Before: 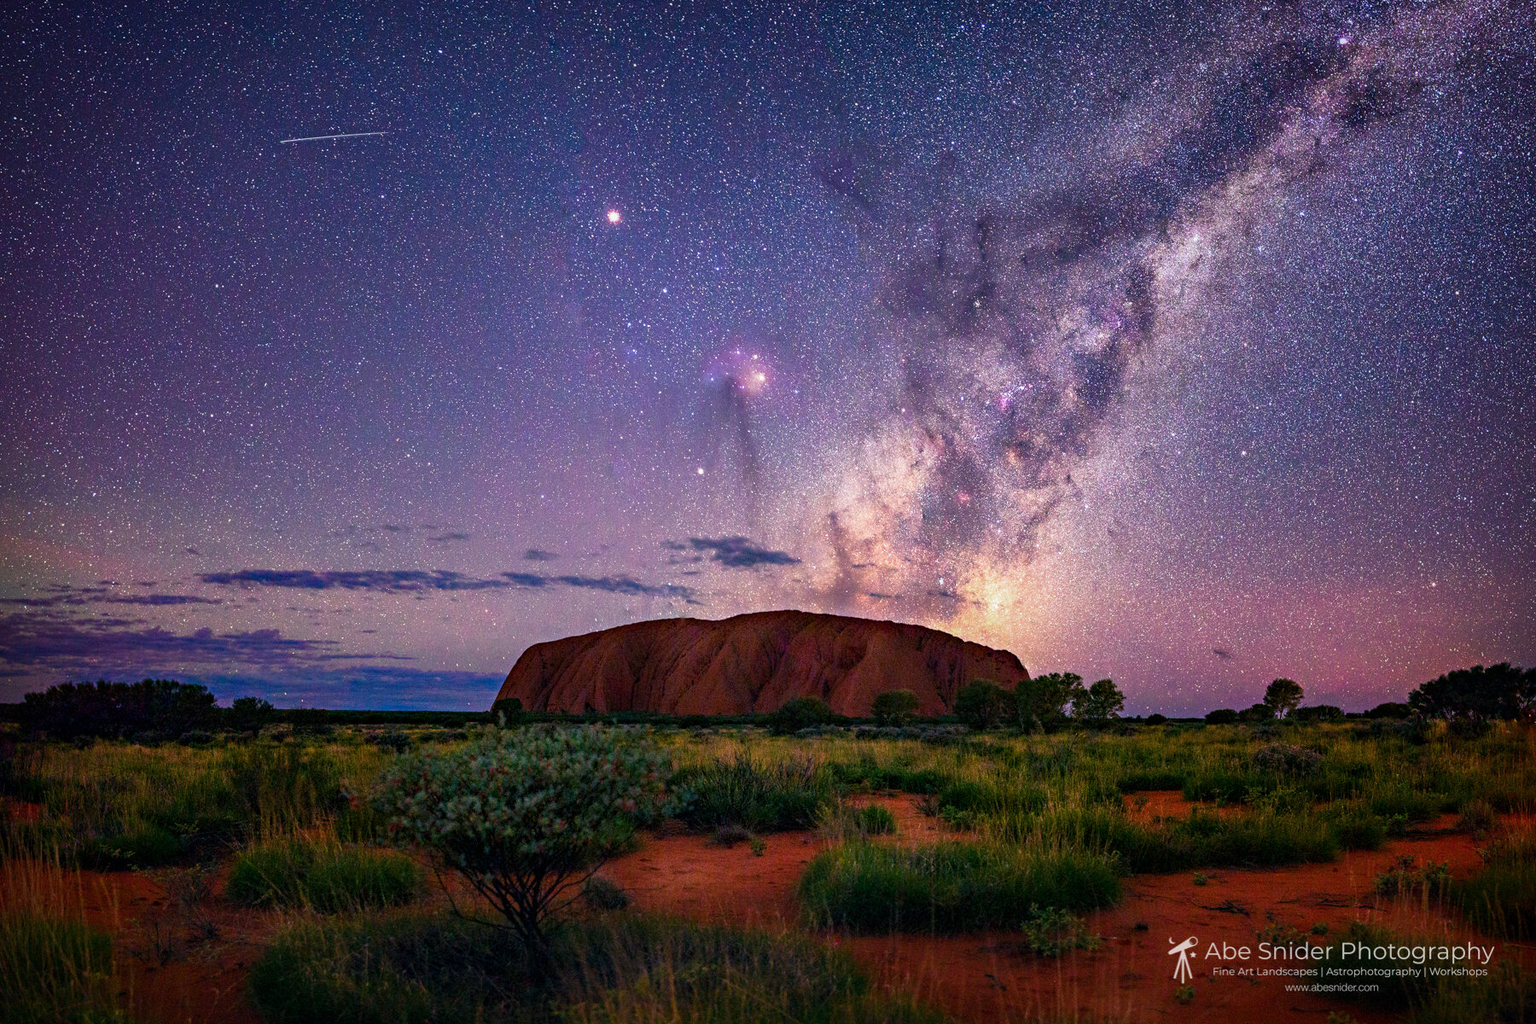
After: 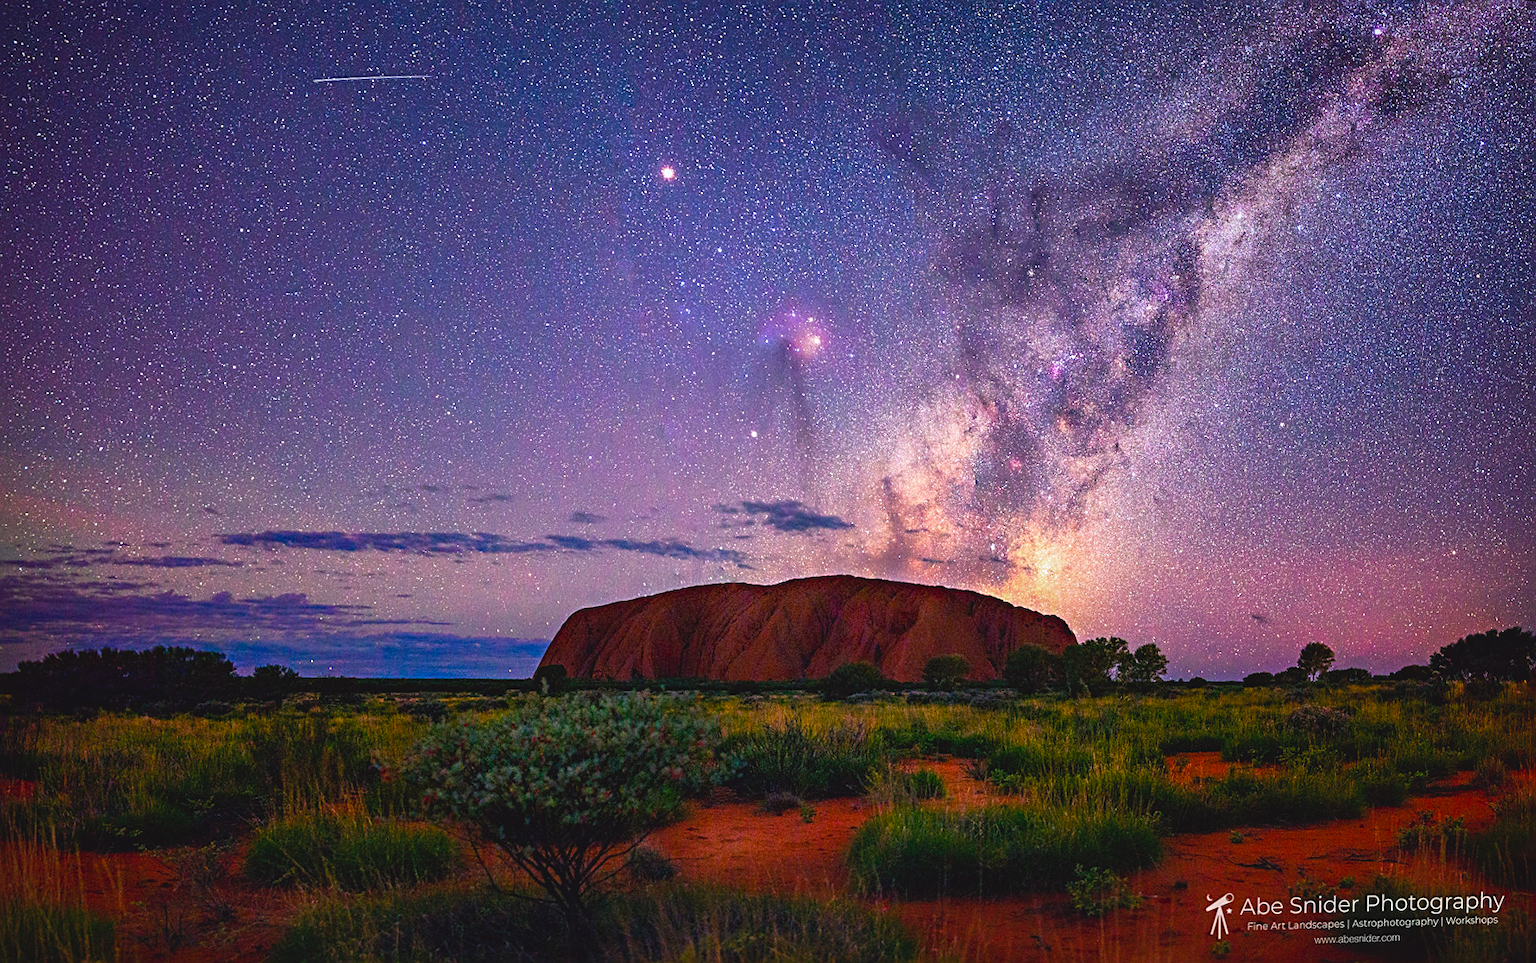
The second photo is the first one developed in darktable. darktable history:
rotate and perspective: rotation 0.679°, lens shift (horizontal) 0.136, crop left 0.009, crop right 0.991, crop top 0.078, crop bottom 0.95
exposure: compensate highlight preservation false
color correction: saturation 0.99
sharpen: on, module defaults
color balance: lift [1, 1.001, 0.999, 1.001], gamma [1, 1.004, 1.007, 0.993], gain [1, 0.991, 0.987, 1.013], contrast 7.5%, contrast fulcrum 10%, output saturation 115%
contrast brightness saturation: contrast -0.11
